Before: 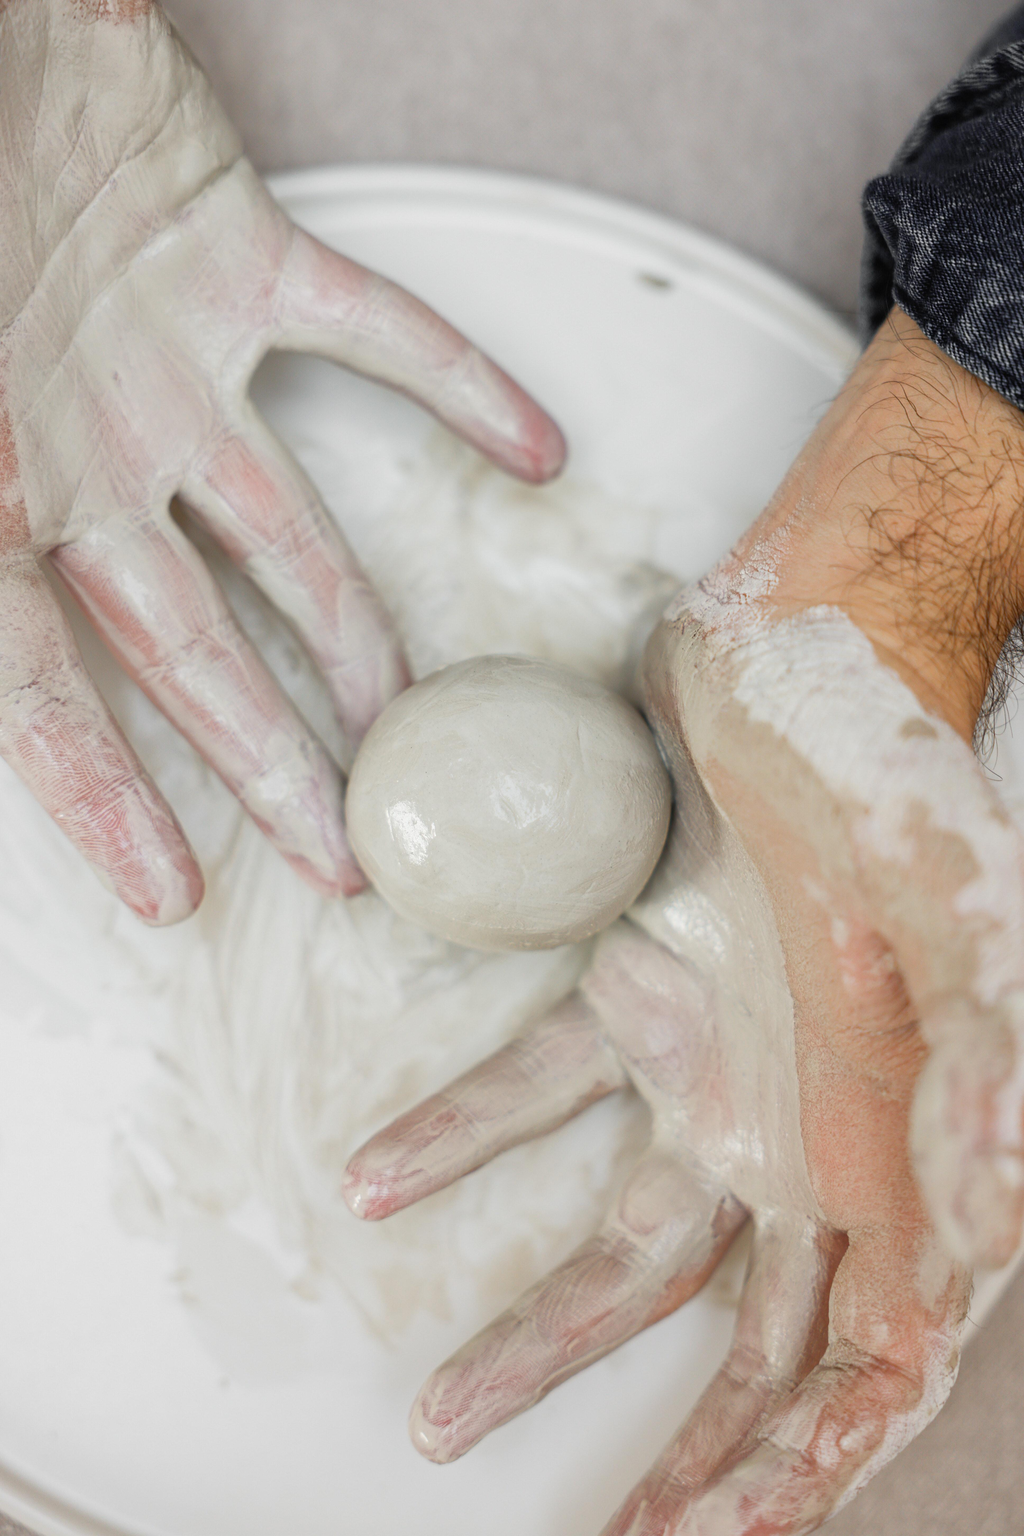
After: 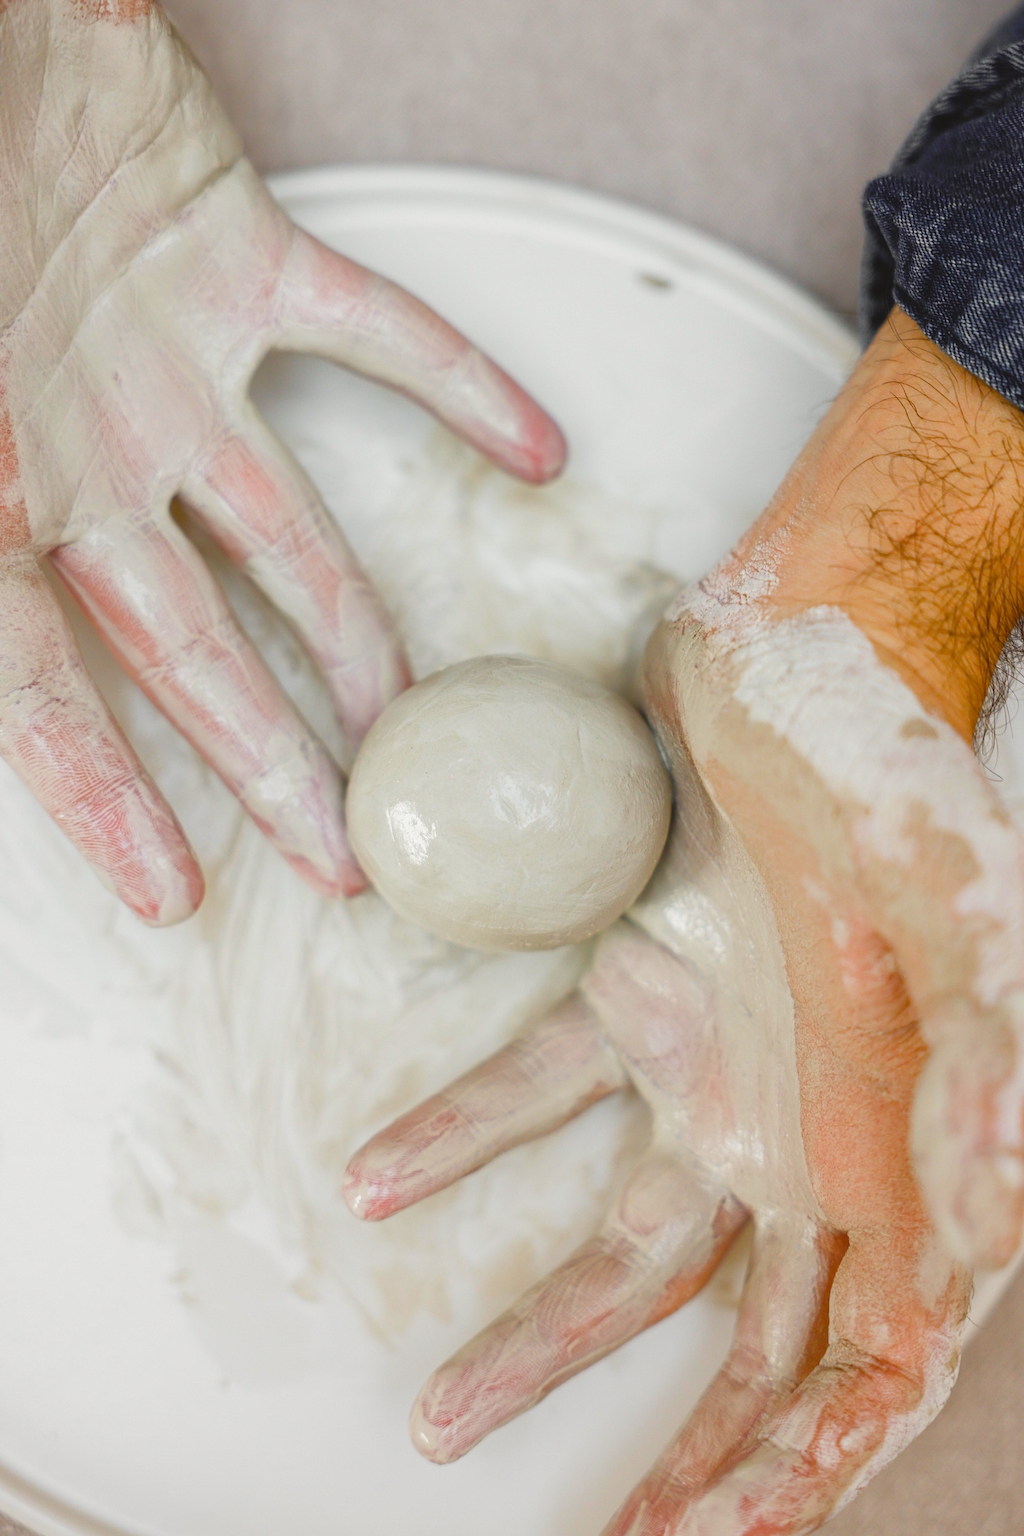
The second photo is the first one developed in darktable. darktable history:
color balance rgb: power › chroma 0.226%, power › hue 61.78°, global offset › luminance 0.728%, linear chroma grading › shadows 31.369%, linear chroma grading › global chroma -2.147%, linear chroma grading › mid-tones 4.125%, perceptual saturation grading › global saturation 20%, perceptual saturation grading › highlights -25.244%, perceptual saturation grading › shadows 26.147%, global vibrance 40.312%
color calibration: illuminant same as pipeline (D50), adaptation XYZ, x 0.346, y 0.359, temperature 5003.92 K
